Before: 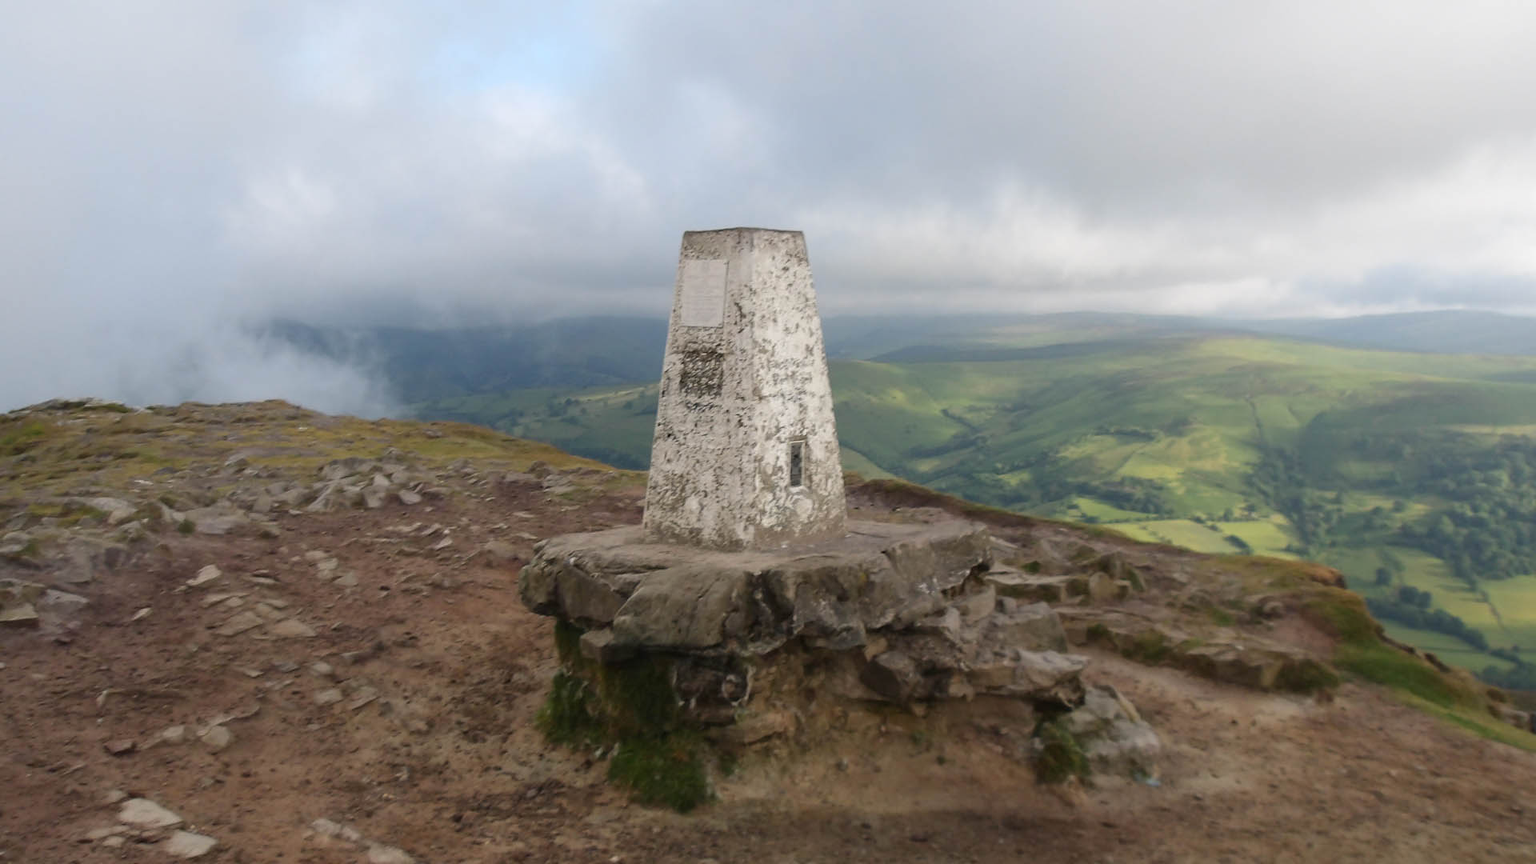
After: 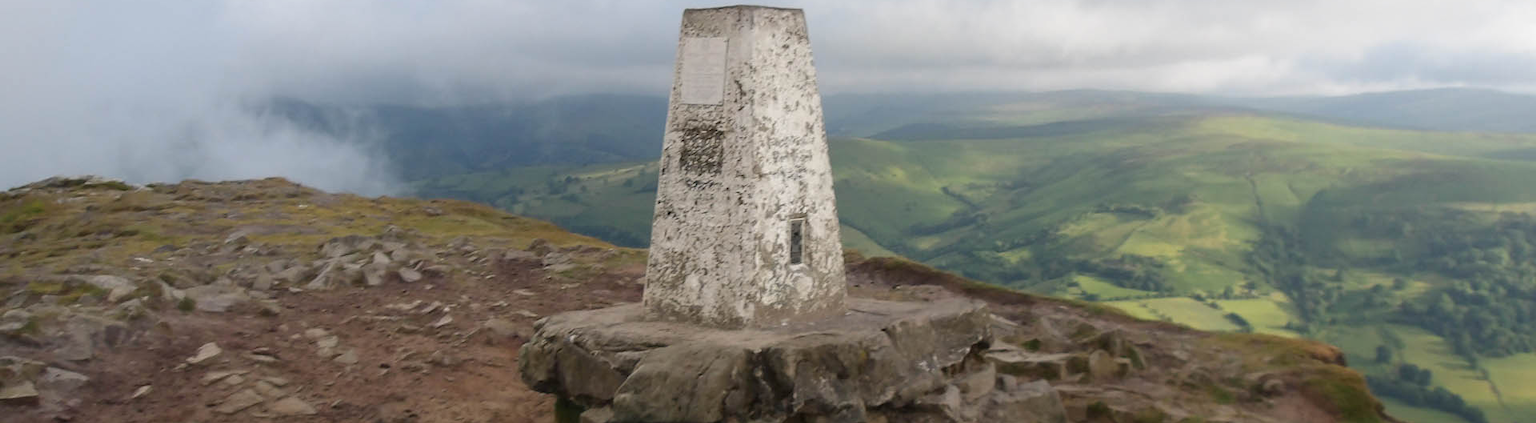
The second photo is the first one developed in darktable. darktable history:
crop and rotate: top 25.748%, bottom 25.243%
